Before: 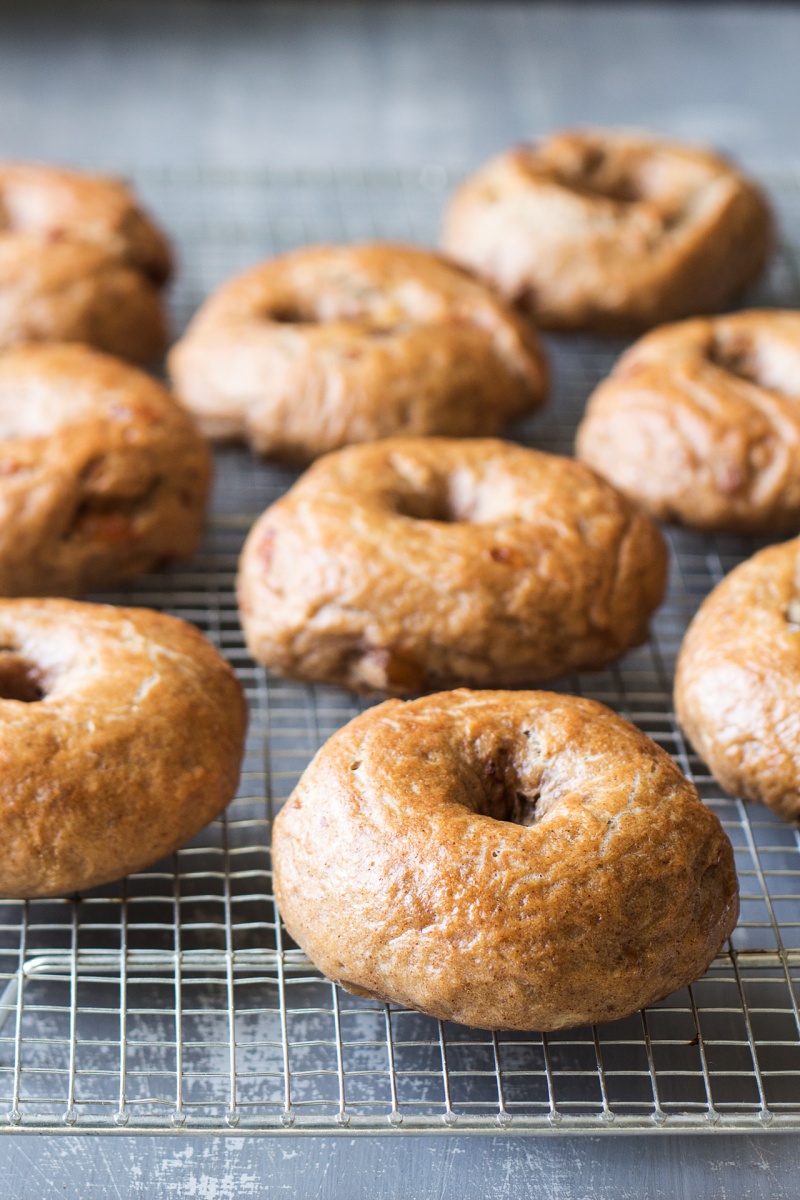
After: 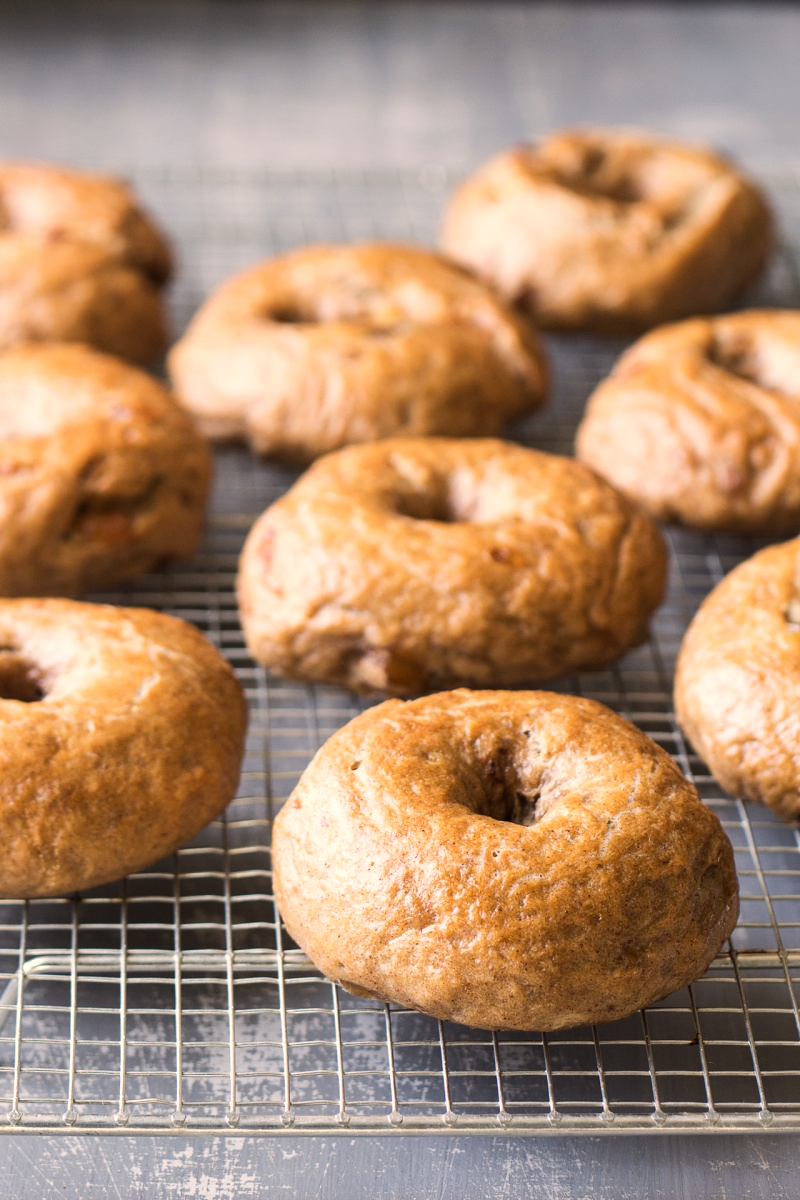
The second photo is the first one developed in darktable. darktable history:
white balance: red 1.127, blue 0.943
color contrast: green-magenta contrast 0.81
